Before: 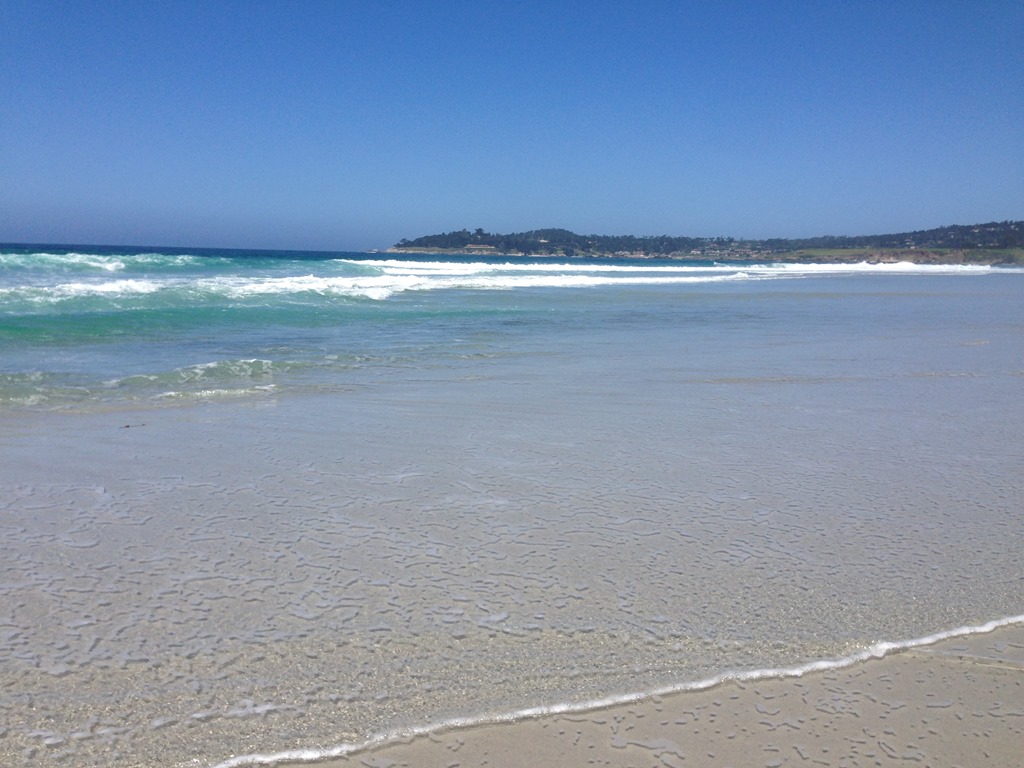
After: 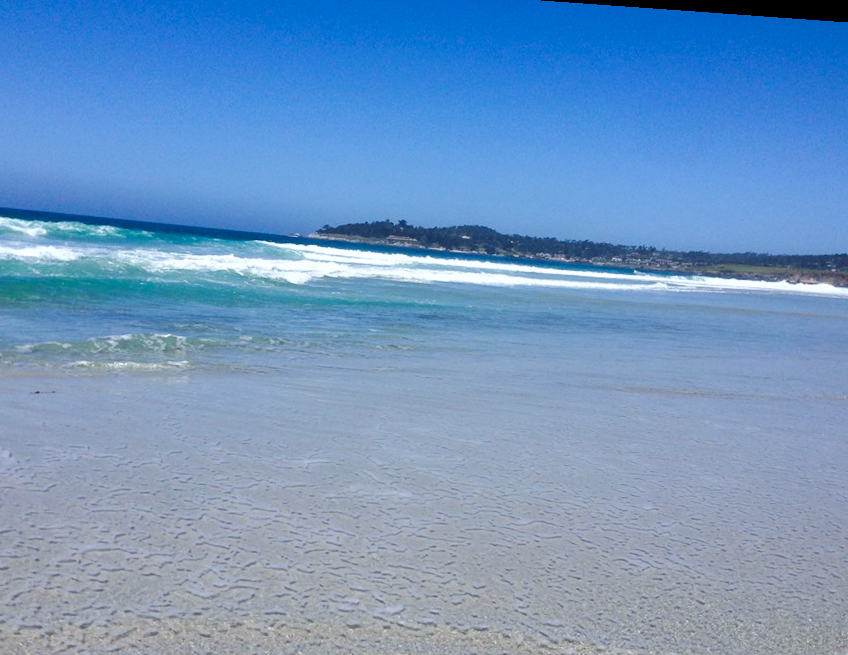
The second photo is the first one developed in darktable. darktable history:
white balance: red 0.967, blue 1.049
crop and rotate: left 10.77%, top 5.1%, right 10.41%, bottom 16.76%
tone curve: curves: ch0 [(0, 0) (0.003, 0.003) (0.011, 0.011) (0.025, 0.022) (0.044, 0.039) (0.069, 0.055) (0.1, 0.074) (0.136, 0.101) (0.177, 0.134) (0.224, 0.171) (0.277, 0.216) (0.335, 0.277) (0.399, 0.345) (0.468, 0.427) (0.543, 0.526) (0.623, 0.636) (0.709, 0.731) (0.801, 0.822) (0.898, 0.917) (1, 1)], preserve colors none
rotate and perspective: rotation 4.1°, automatic cropping off
